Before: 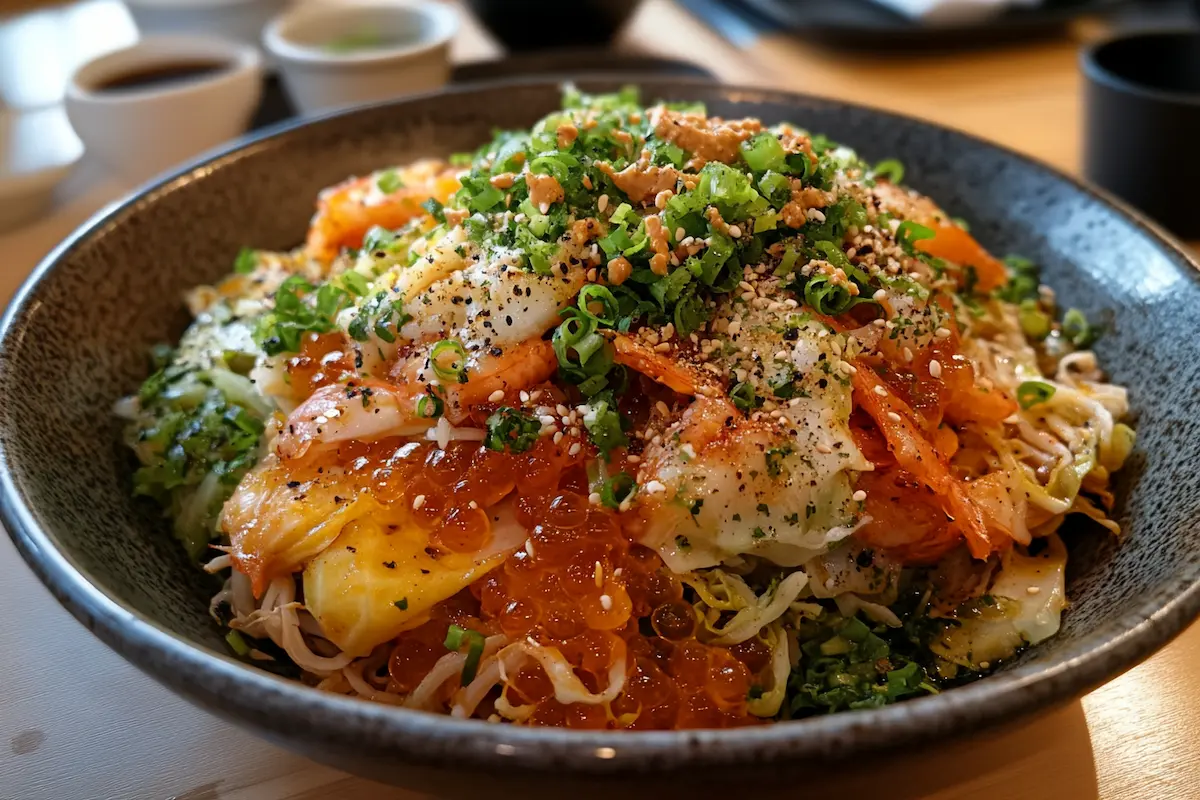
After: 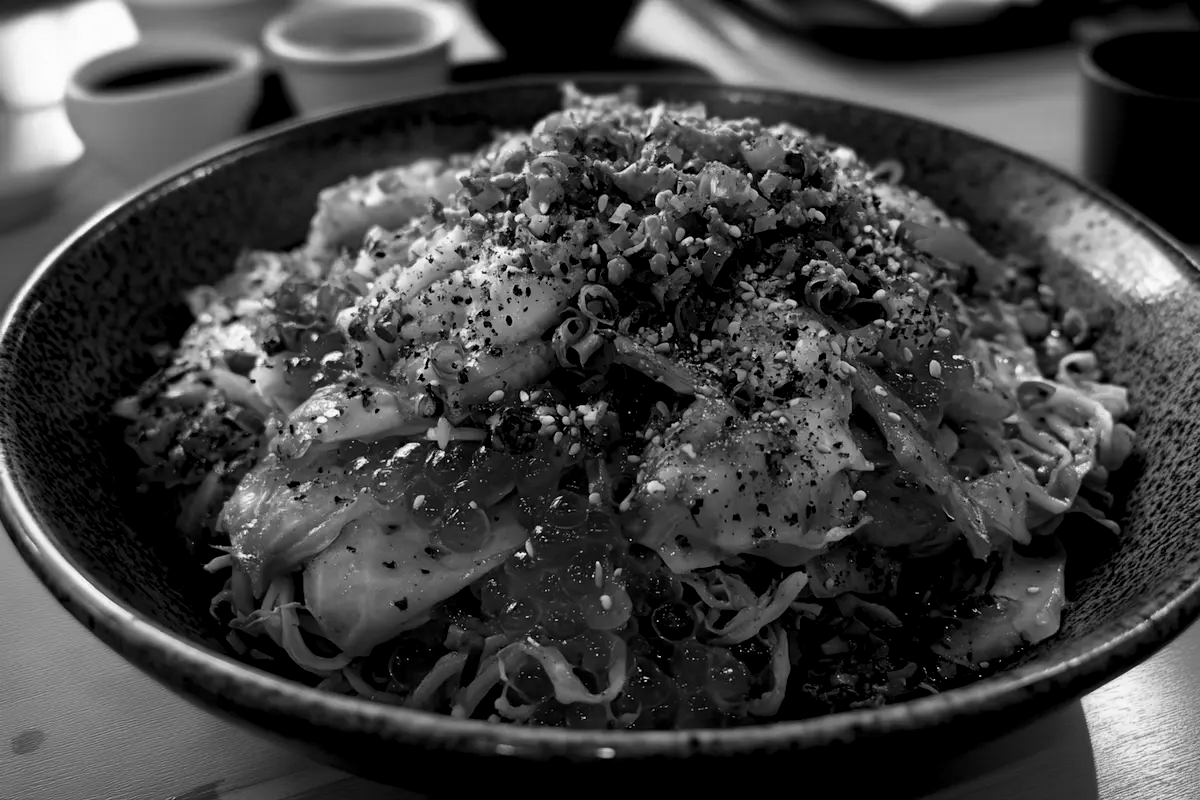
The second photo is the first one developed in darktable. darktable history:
color calibration: output gray [0.23, 0.37, 0.4, 0], illuminant Planckian (black body), x 0.368, y 0.361, temperature 4273.17 K
levels: levels [0.116, 0.574, 1]
